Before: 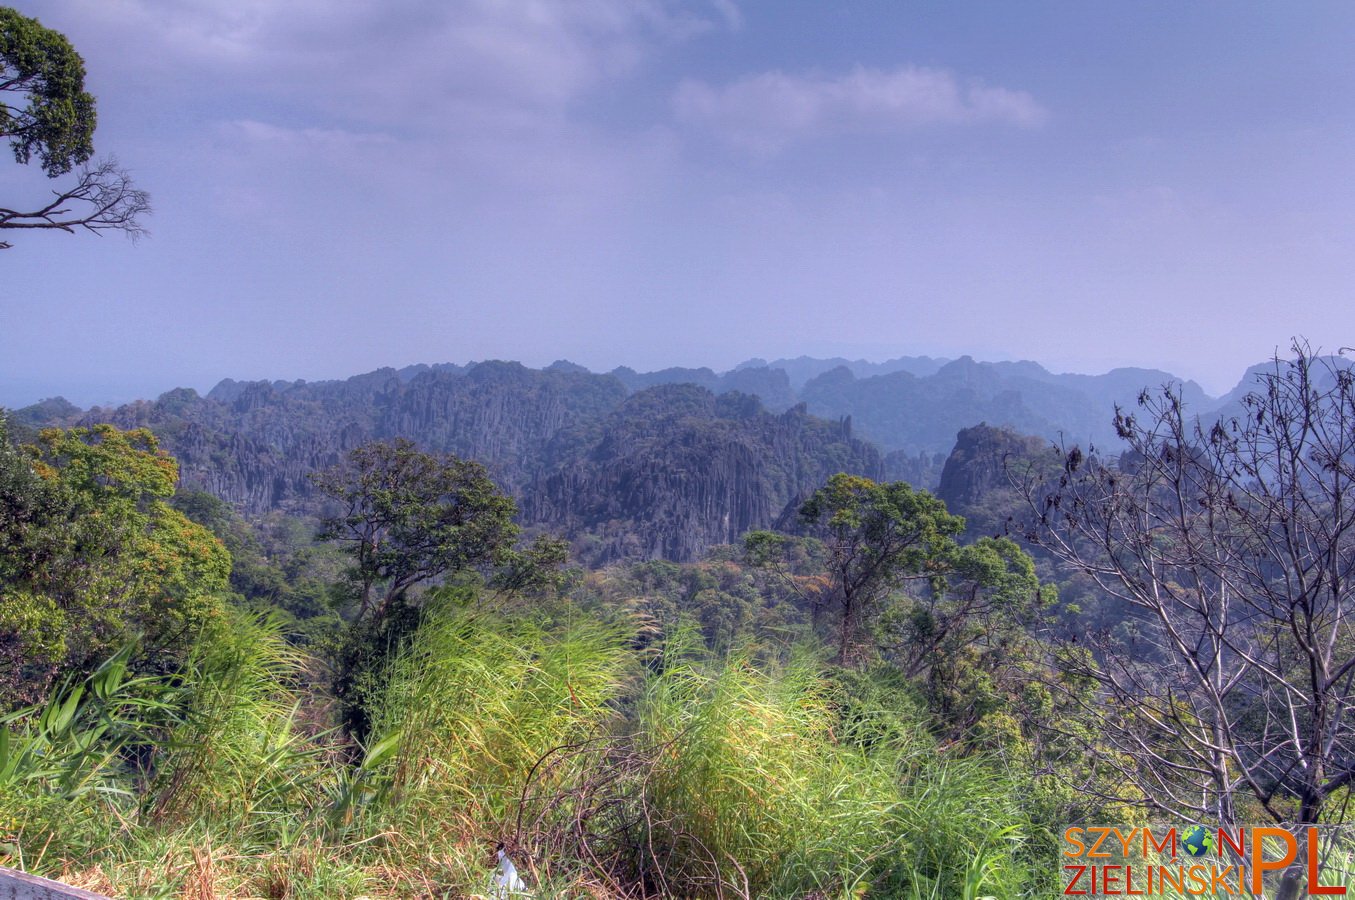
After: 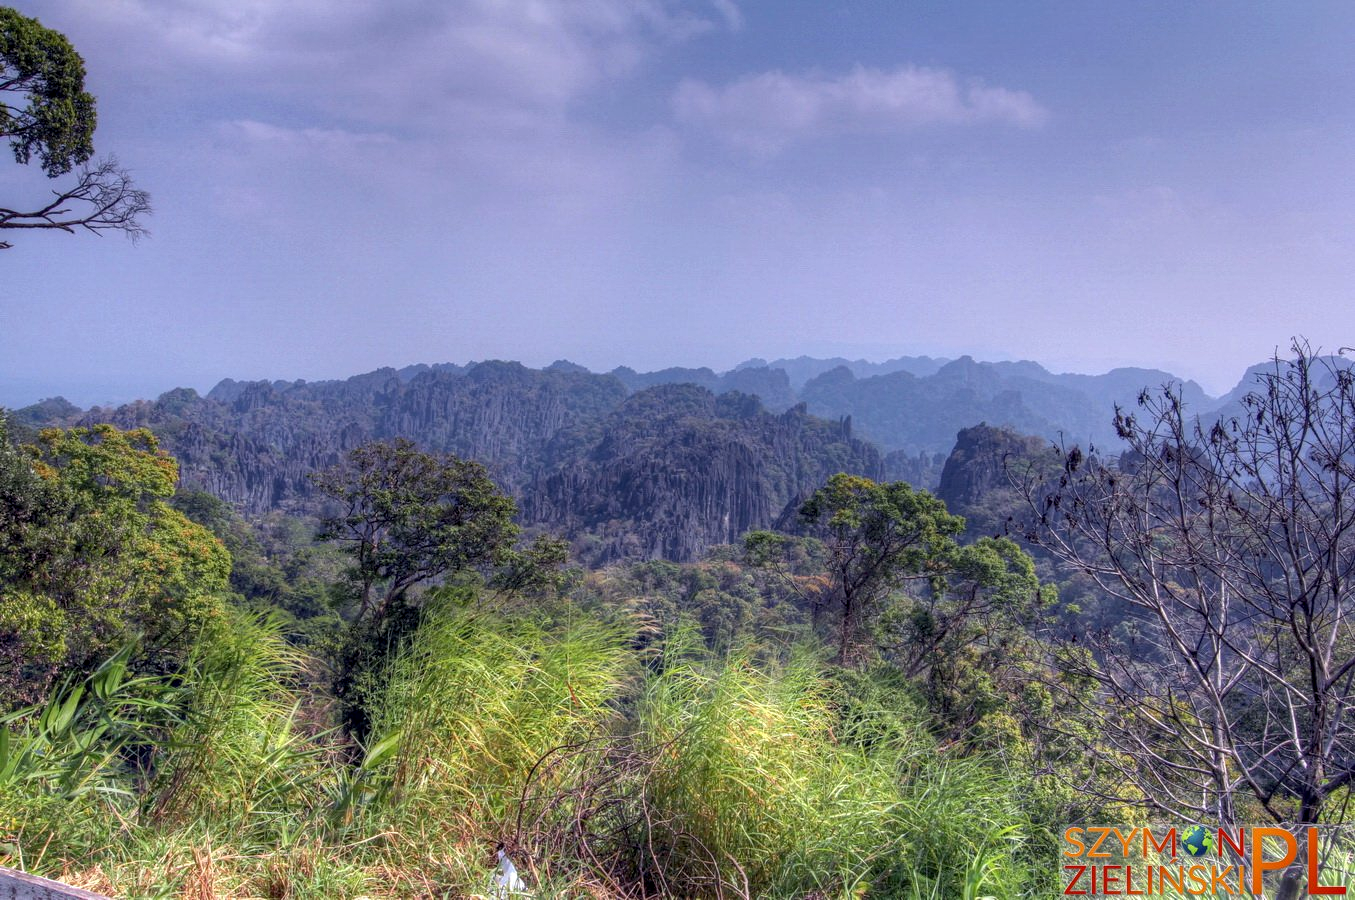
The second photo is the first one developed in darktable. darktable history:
haze removal: strength 0.12, distance 0.25, compatibility mode true, adaptive false
local contrast: on, module defaults
